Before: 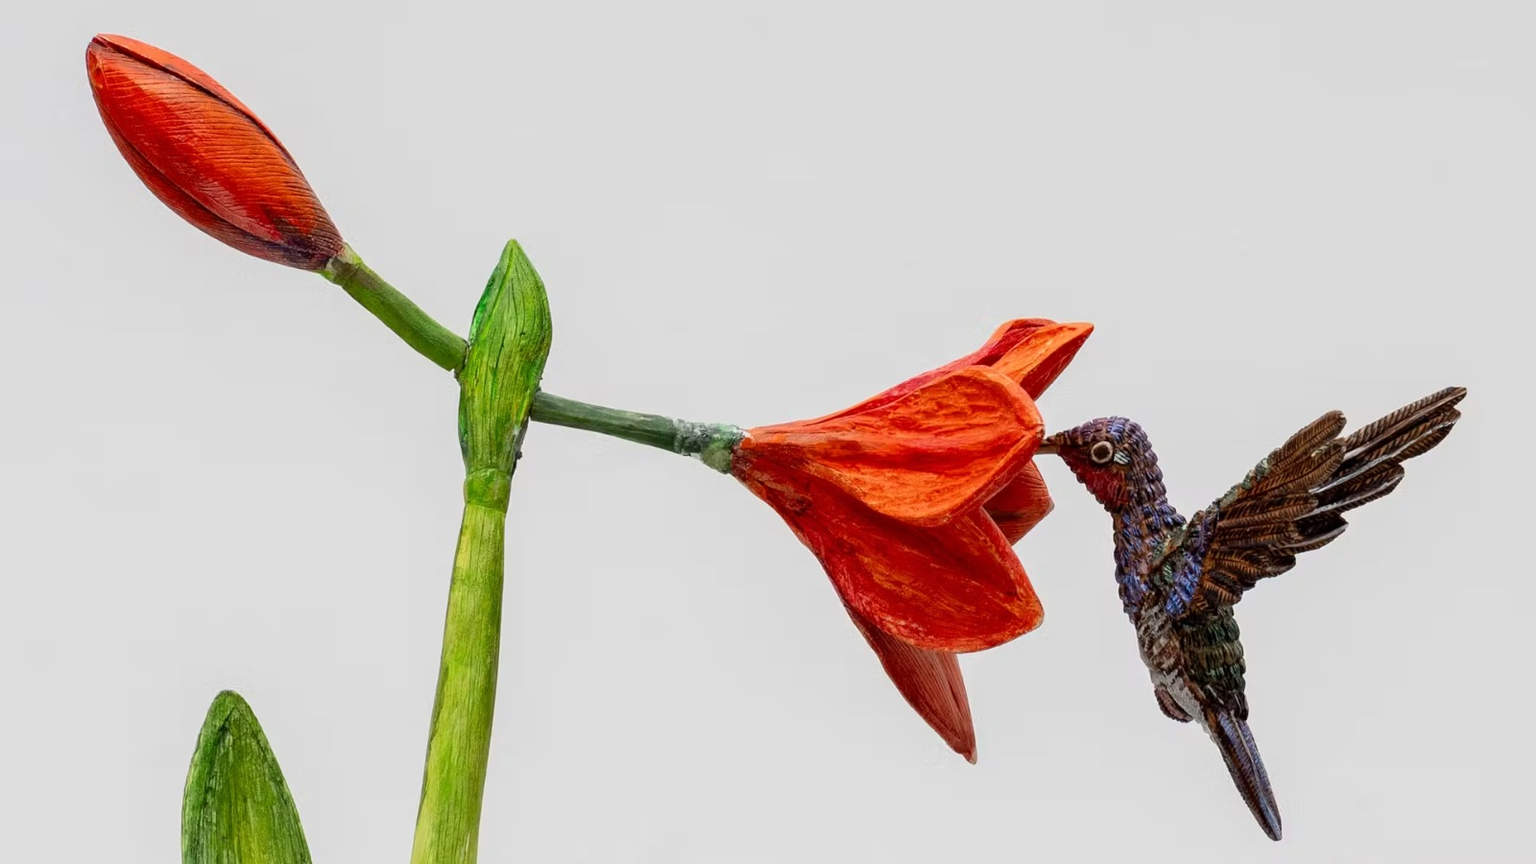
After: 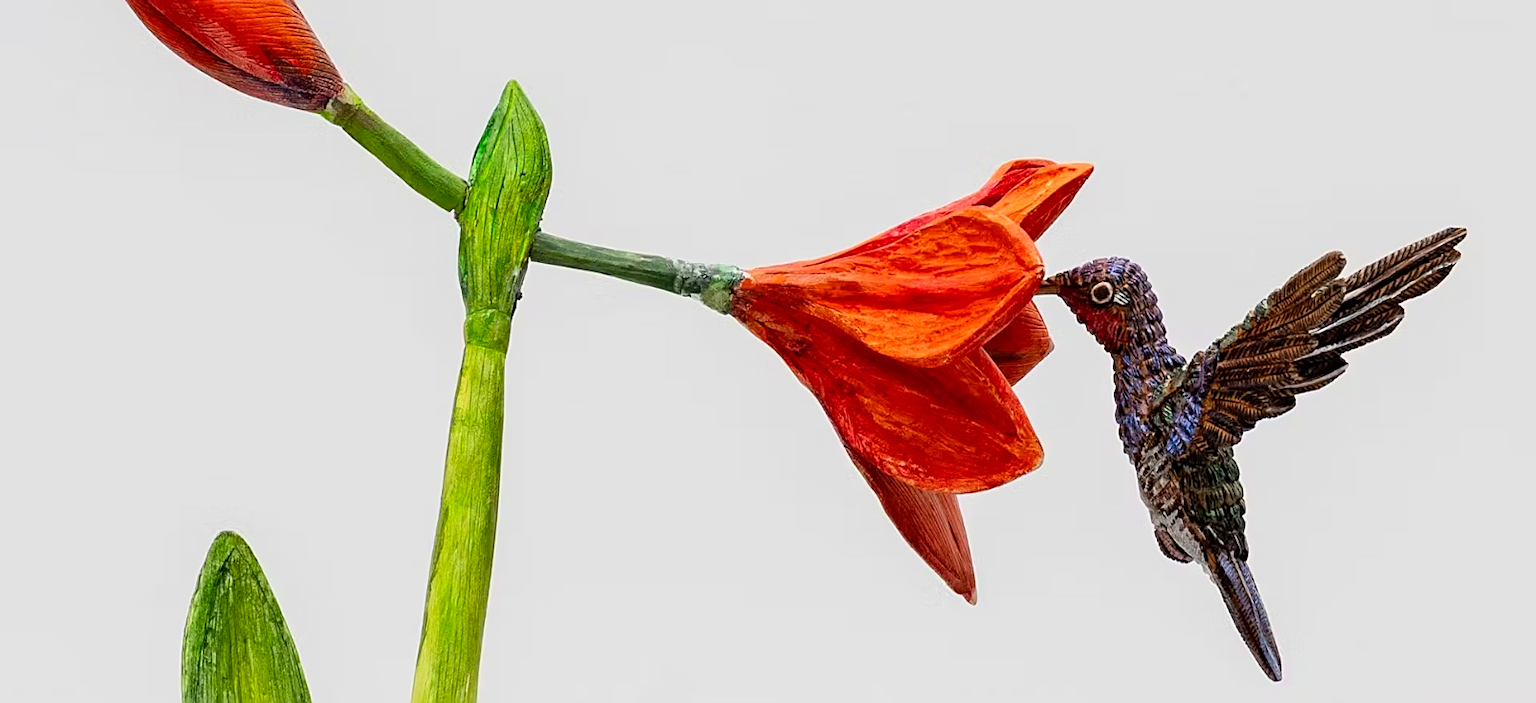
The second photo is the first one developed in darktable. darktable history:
tone curve: curves: ch0 [(0, 0) (0.641, 0.691) (1, 1)]
sharpen: on, module defaults
crop and rotate: top 18.507%
color balance rgb: perceptual saturation grading › global saturation 10%
